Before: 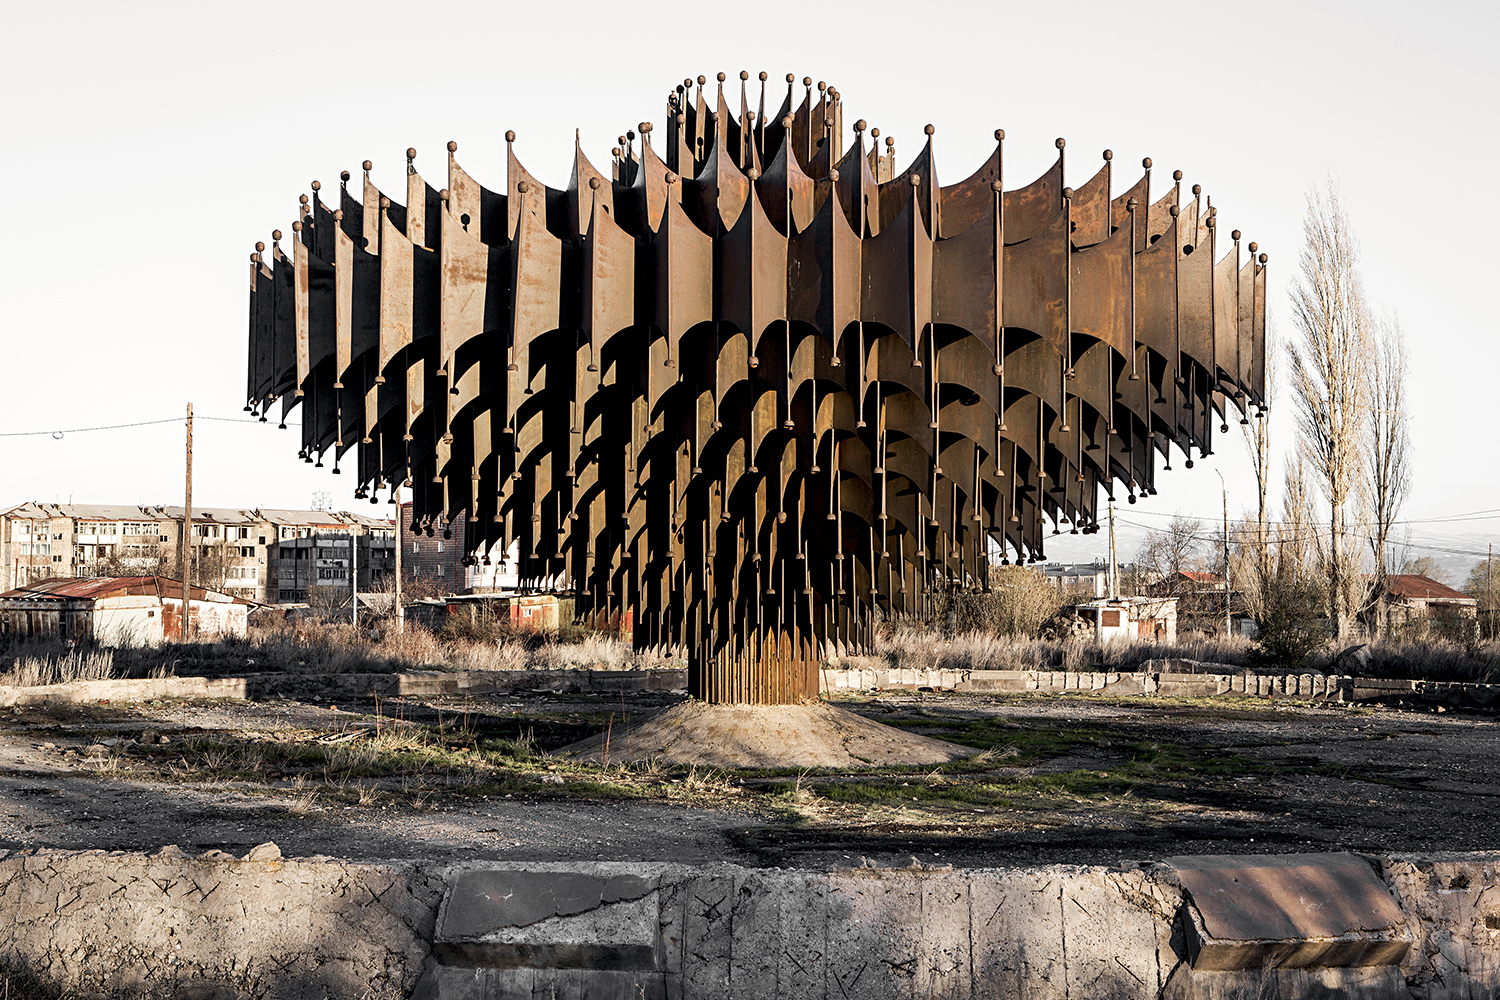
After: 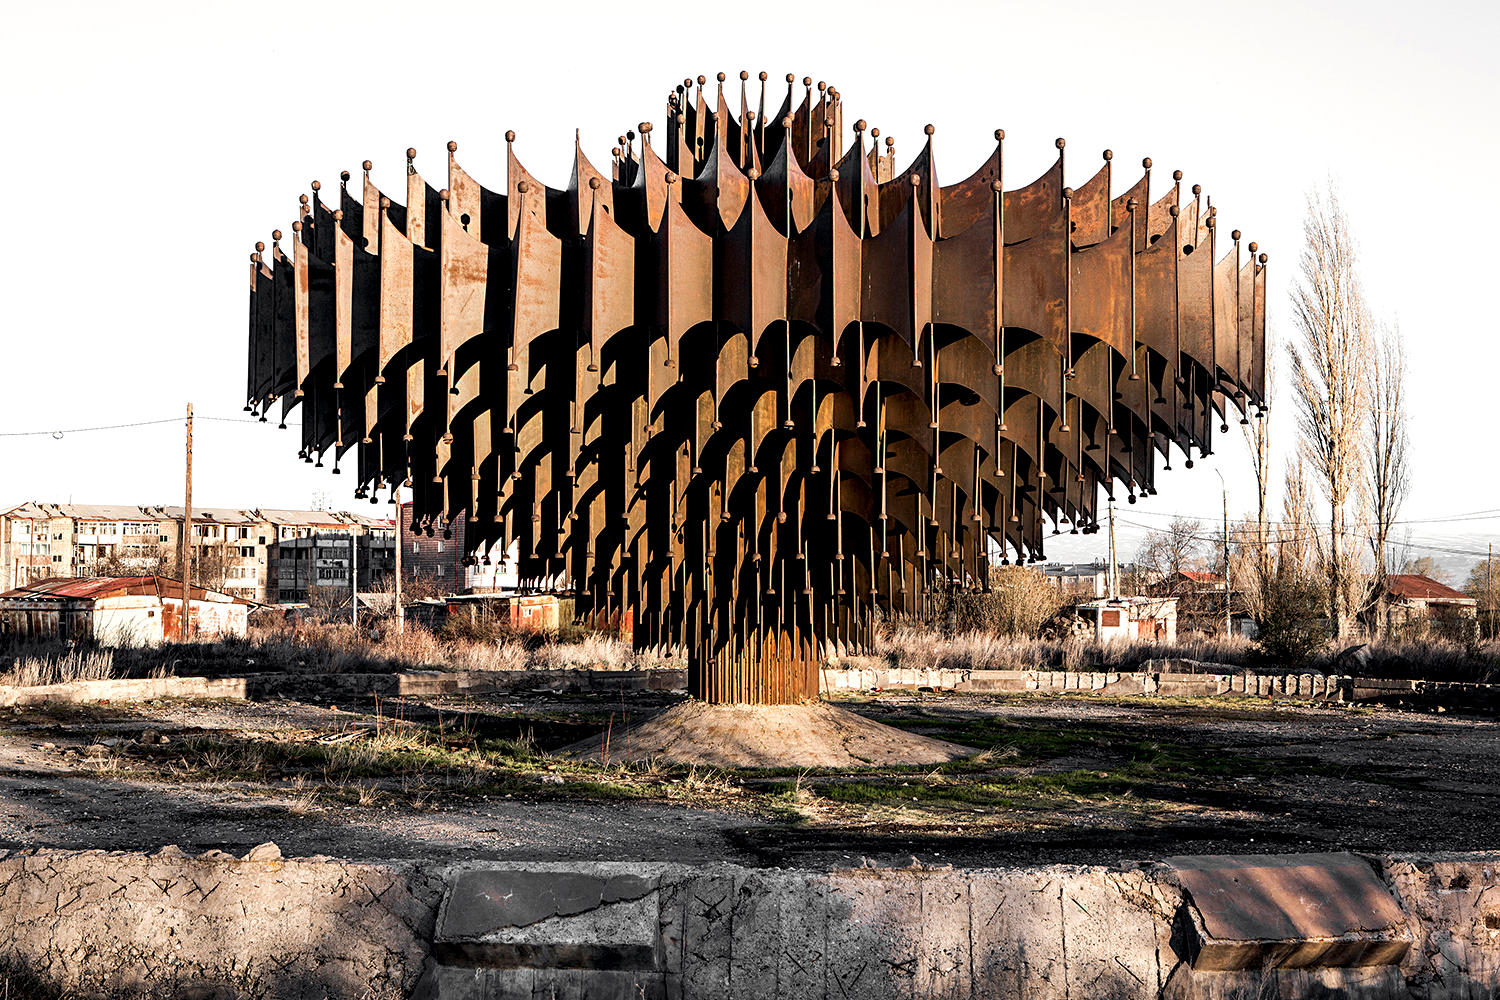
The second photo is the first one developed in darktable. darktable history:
exposure: exposure -0.064 EV, compensate highlight preservation false
color balance: contrast 10%
local contrast: highlights 100%, shadows 100%, detail 120%, midtone range 0.2
